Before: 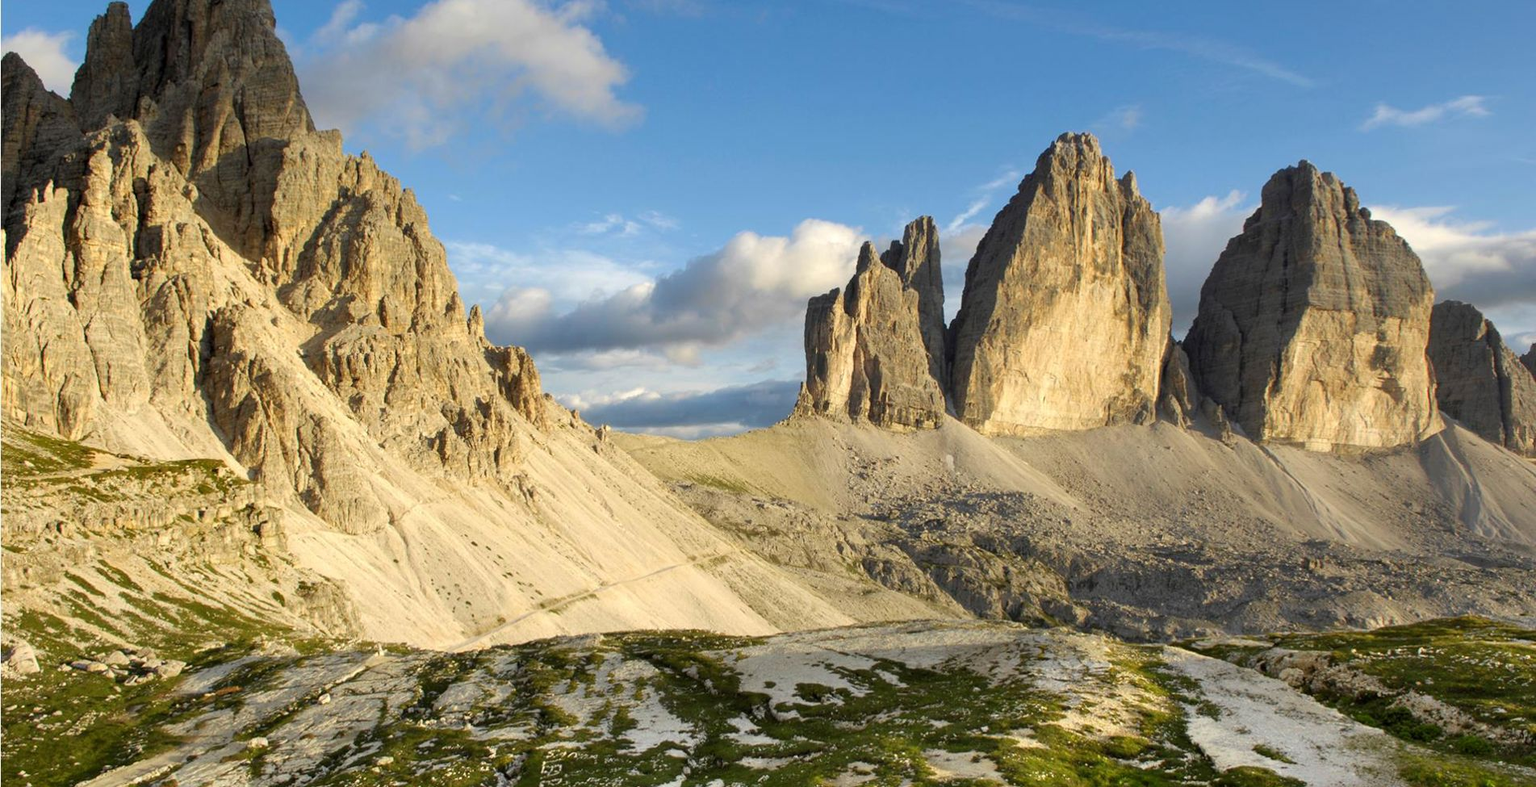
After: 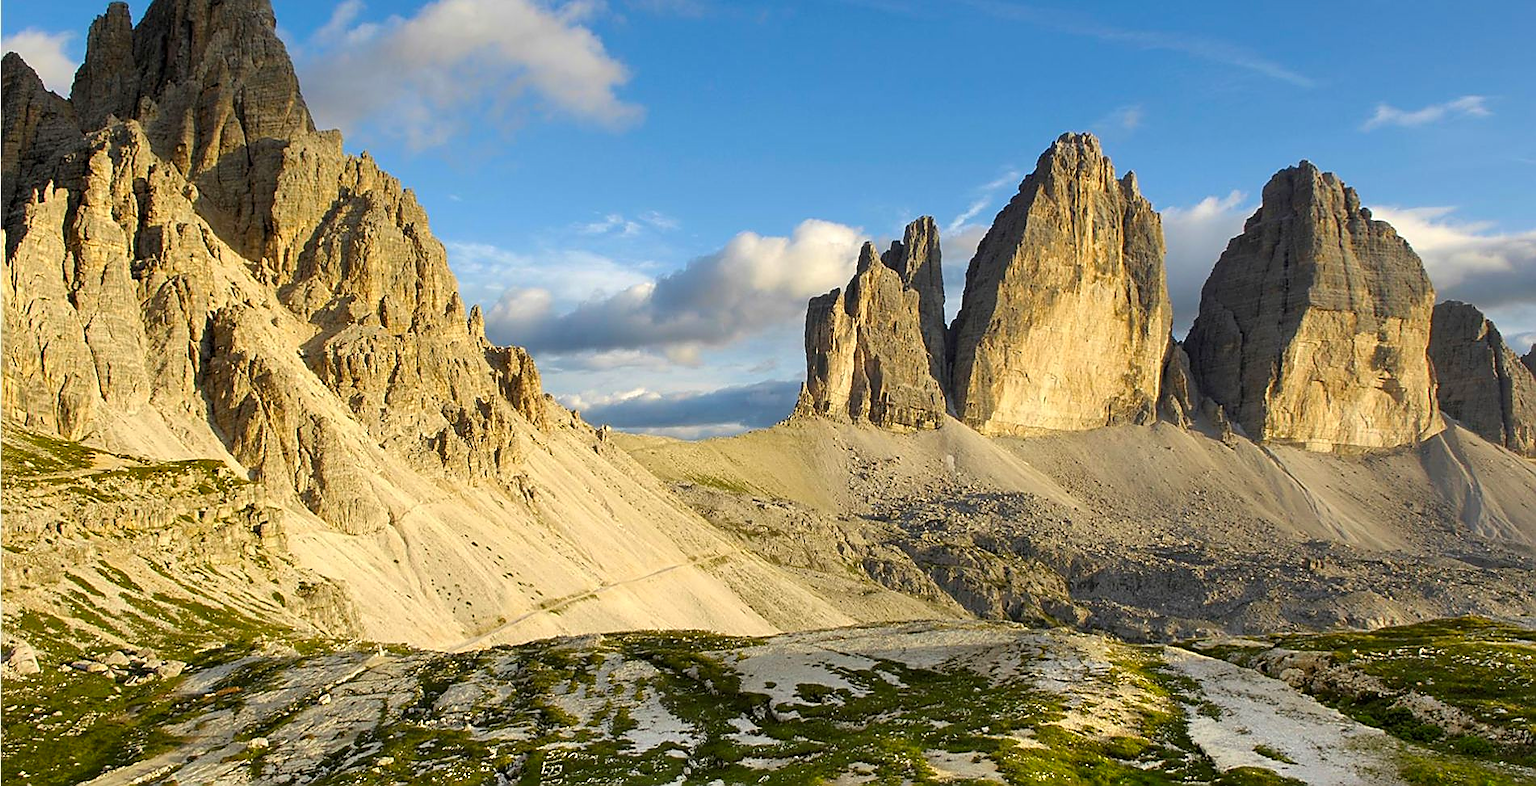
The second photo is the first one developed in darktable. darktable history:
sharpen: radius 1.4, amount 1.25, threshold 0.7
color balance rgb: perceptual saturation grading › global saturation 10%, global vibrance 20%
